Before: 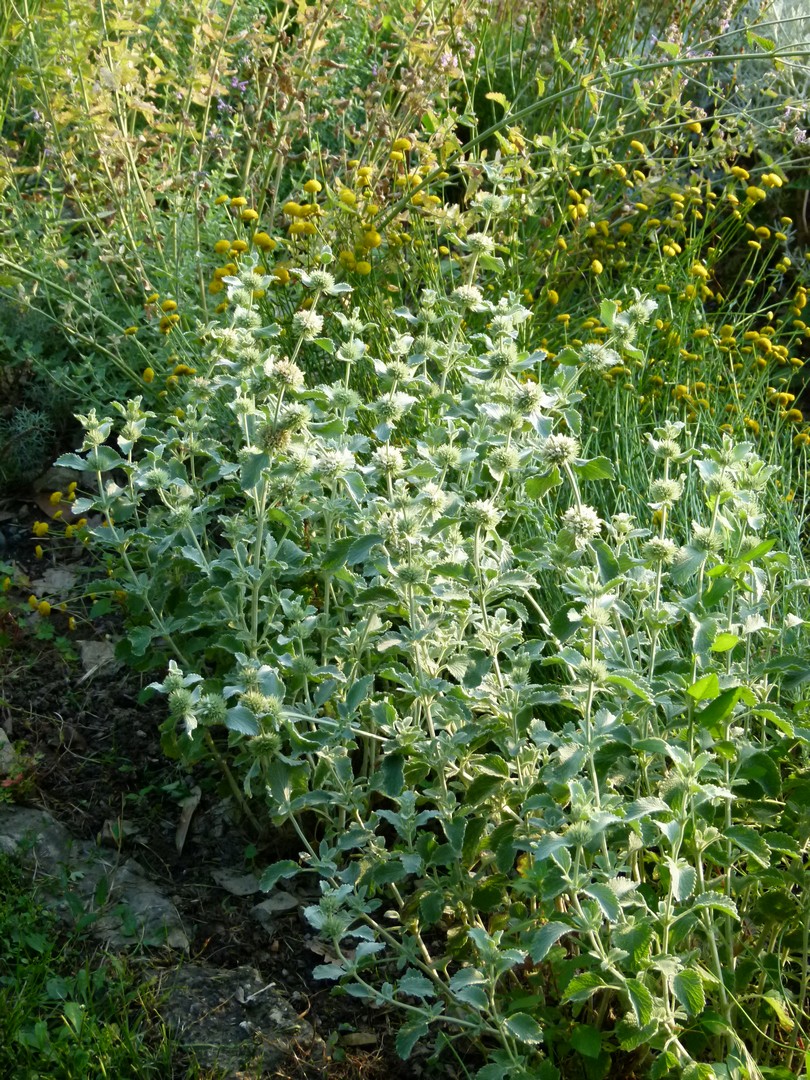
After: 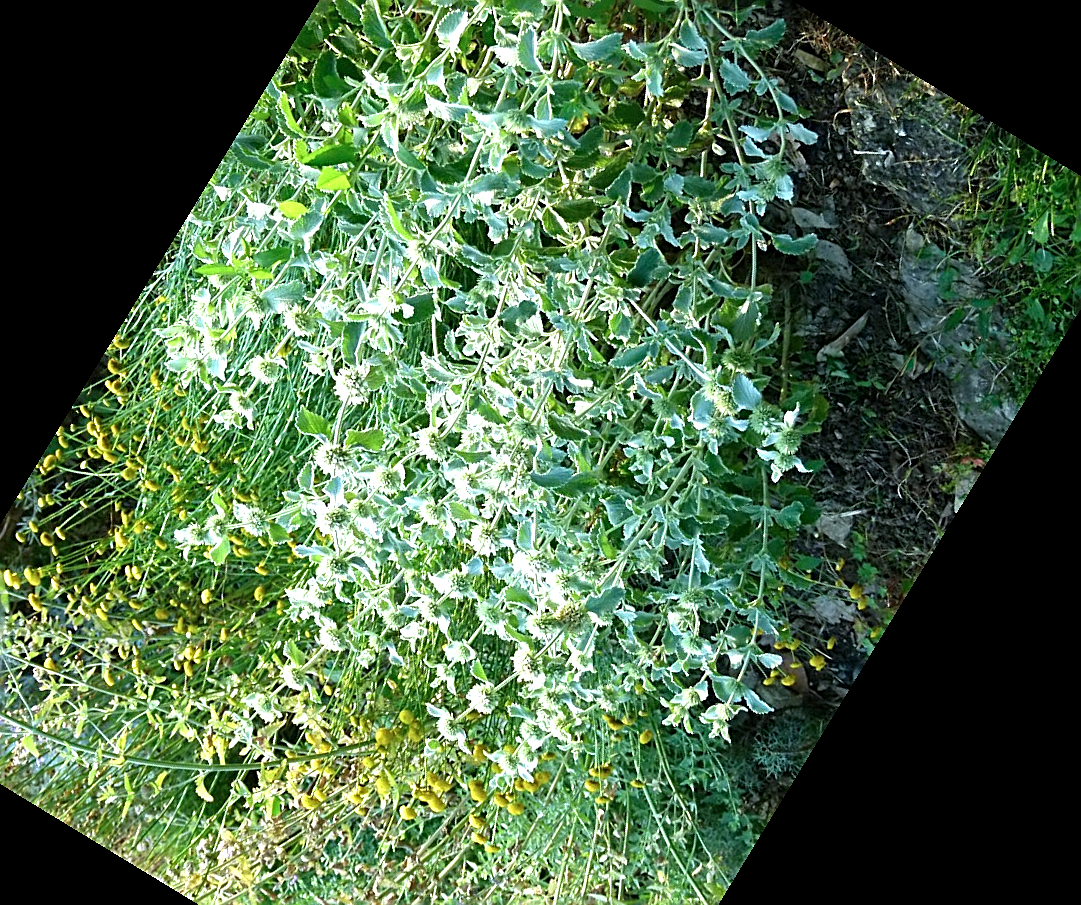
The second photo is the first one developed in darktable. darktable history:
color calibration: illuminant custom, x 0.368, y 0.373, temperature 4330.32 K
exposure: exposure 0.785 EV, compensate highlight preservation false
crop and rotate: angle 148.68°, left 9.111%, top 15.603%, right 4.588%, bottom 17.041%
sharpen: amount 0.901
